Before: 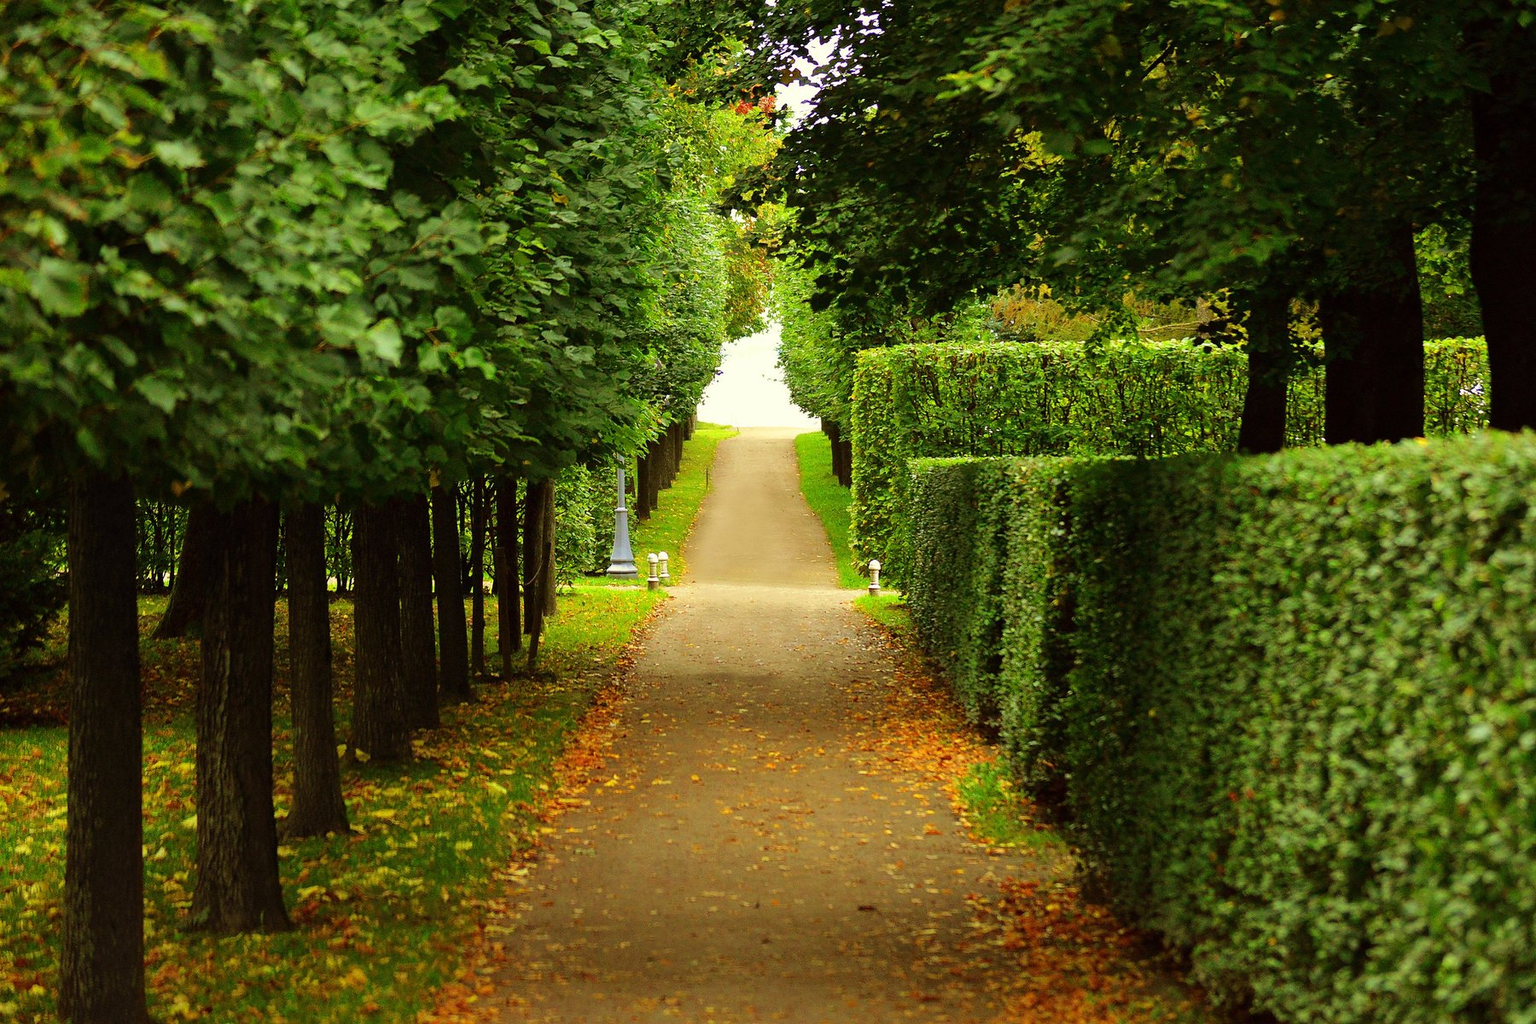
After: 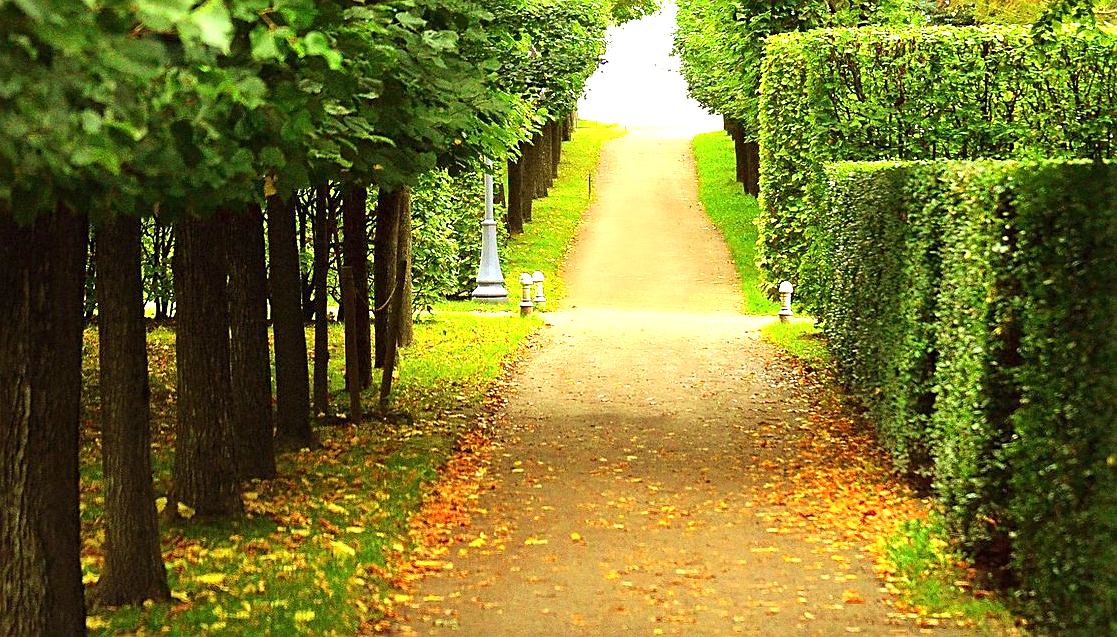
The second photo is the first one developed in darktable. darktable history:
crop: left 13.312%, top 31.28%, right 24.627%, bottom 15.582%
exposure: exposure 1 EV, compensate highlight preservation false
sharpen: on, module defaults
grain: coarseness 0.47 ISO
